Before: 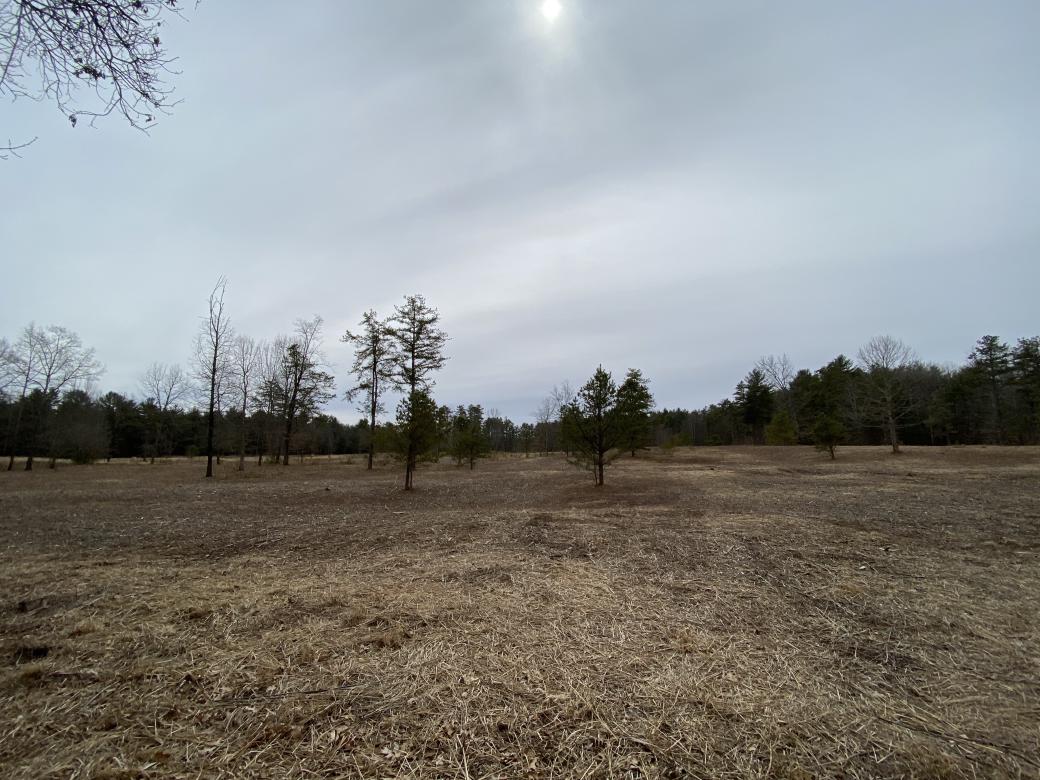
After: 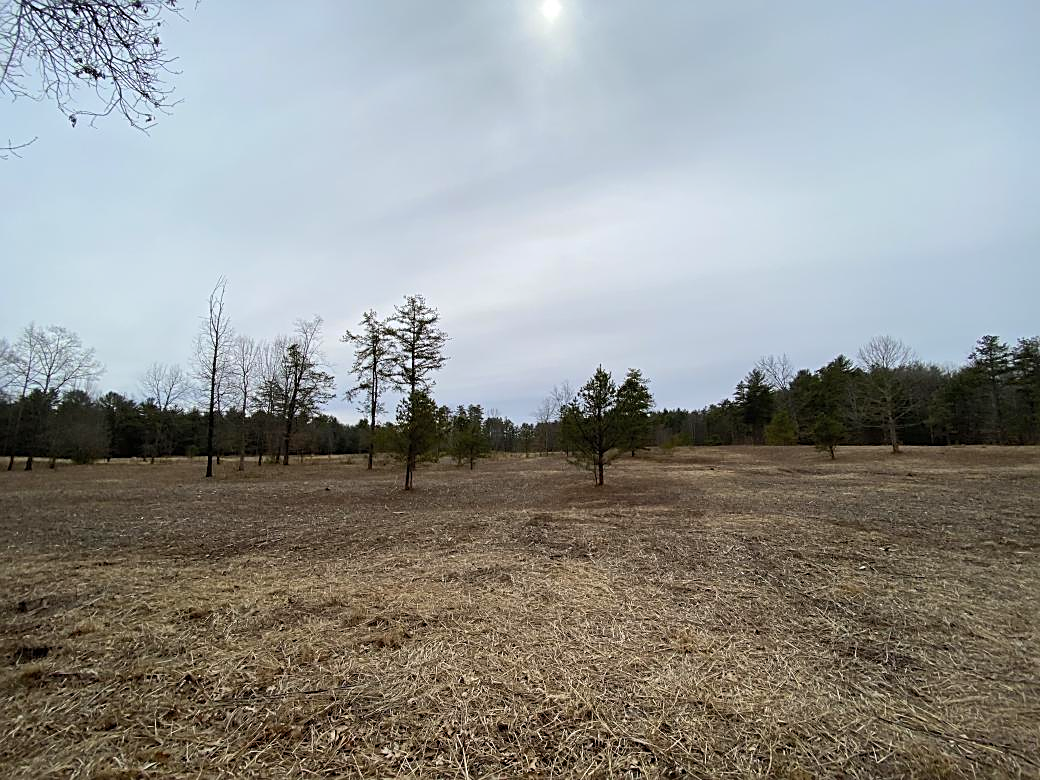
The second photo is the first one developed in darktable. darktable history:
sharpen: on, module defaults
contrast brightness saturation: contrast 0.075, brightness 0.072, saturation 0.185
